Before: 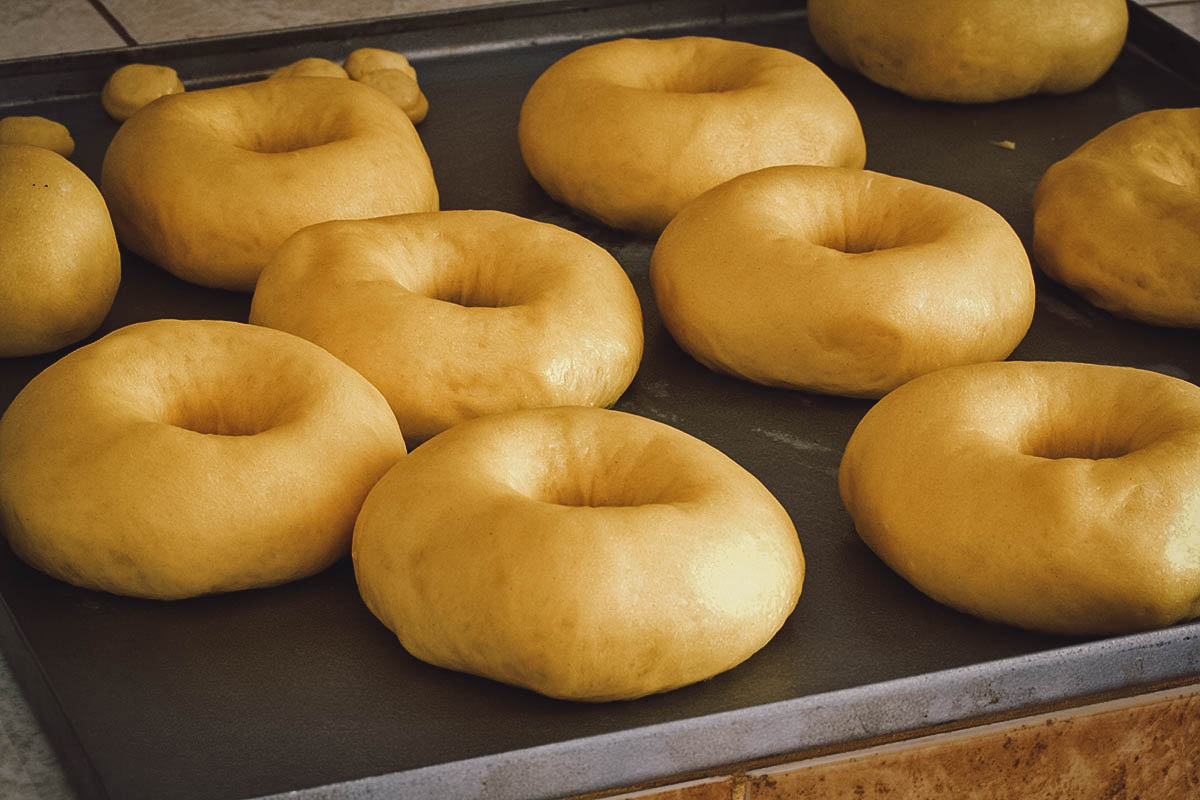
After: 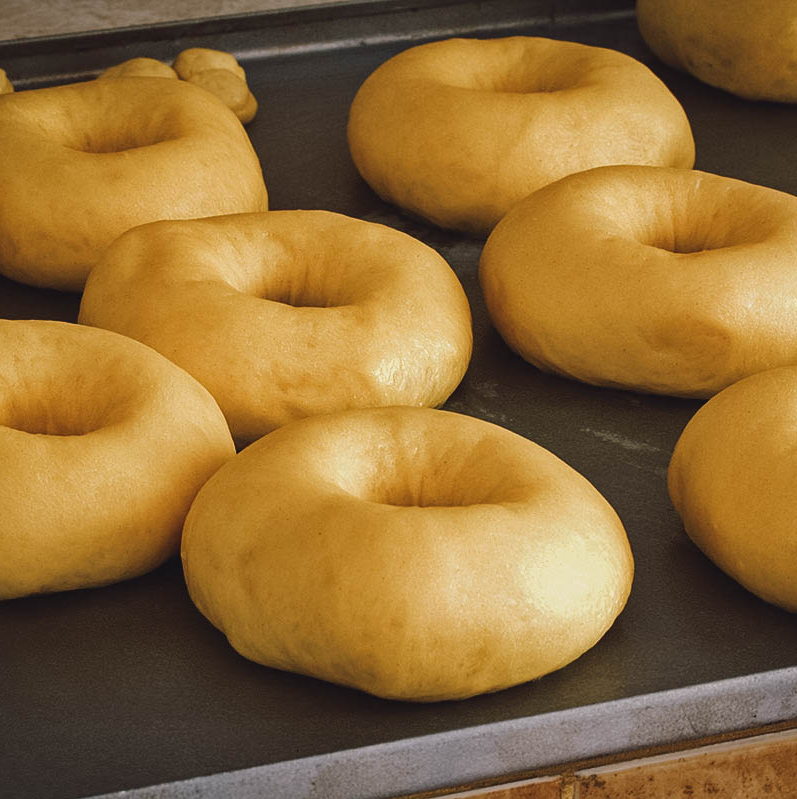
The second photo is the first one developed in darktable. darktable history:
crop and rotate: left 14.33%, right 19.225%
